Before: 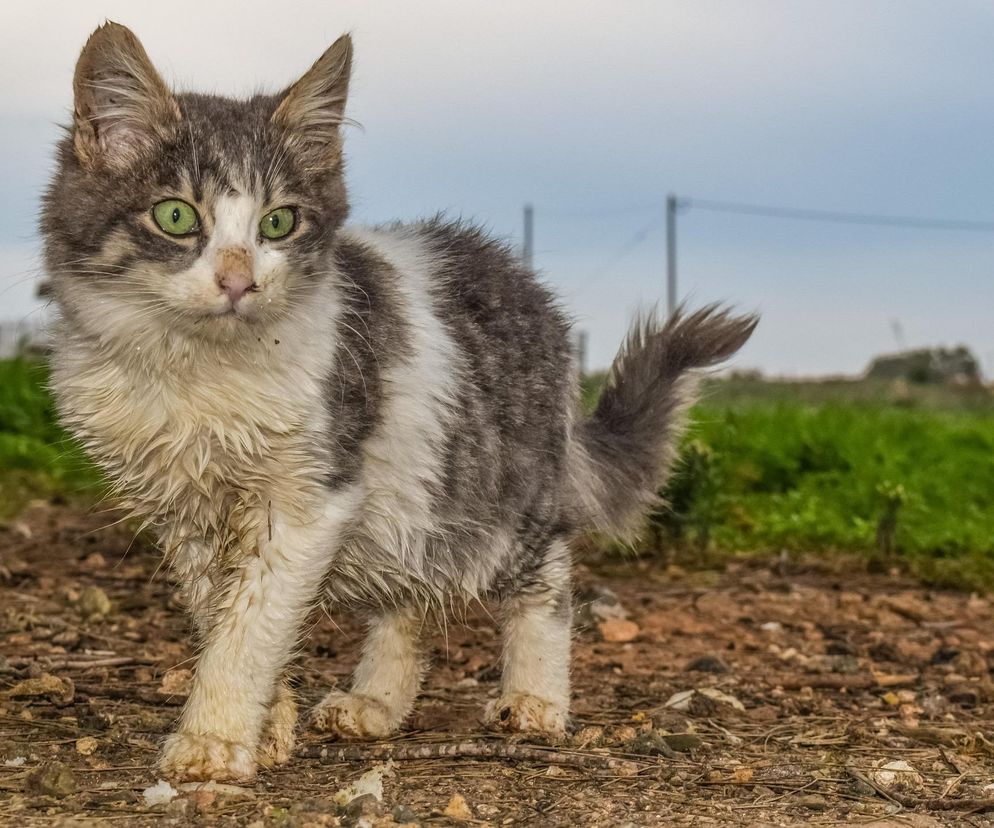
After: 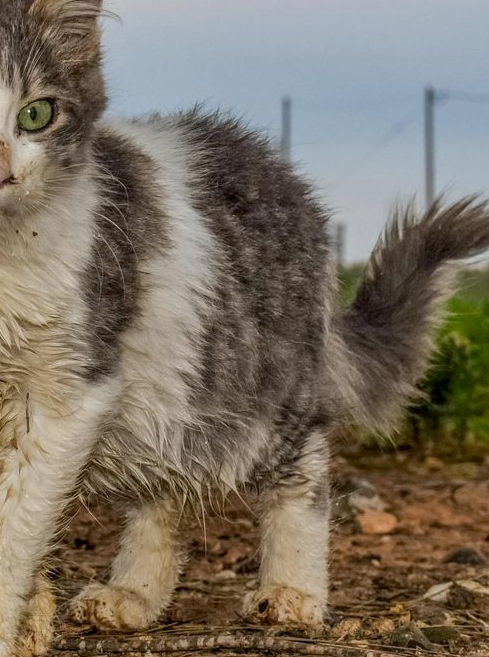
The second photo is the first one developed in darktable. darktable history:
exposure: black level correction 0.006, exposure -0.225 EV, compensate highlight preservation false
crop and rotate: angle 0.021°, left 24.423%, top 13.058%, right 26.304%, bottom 7.462%
